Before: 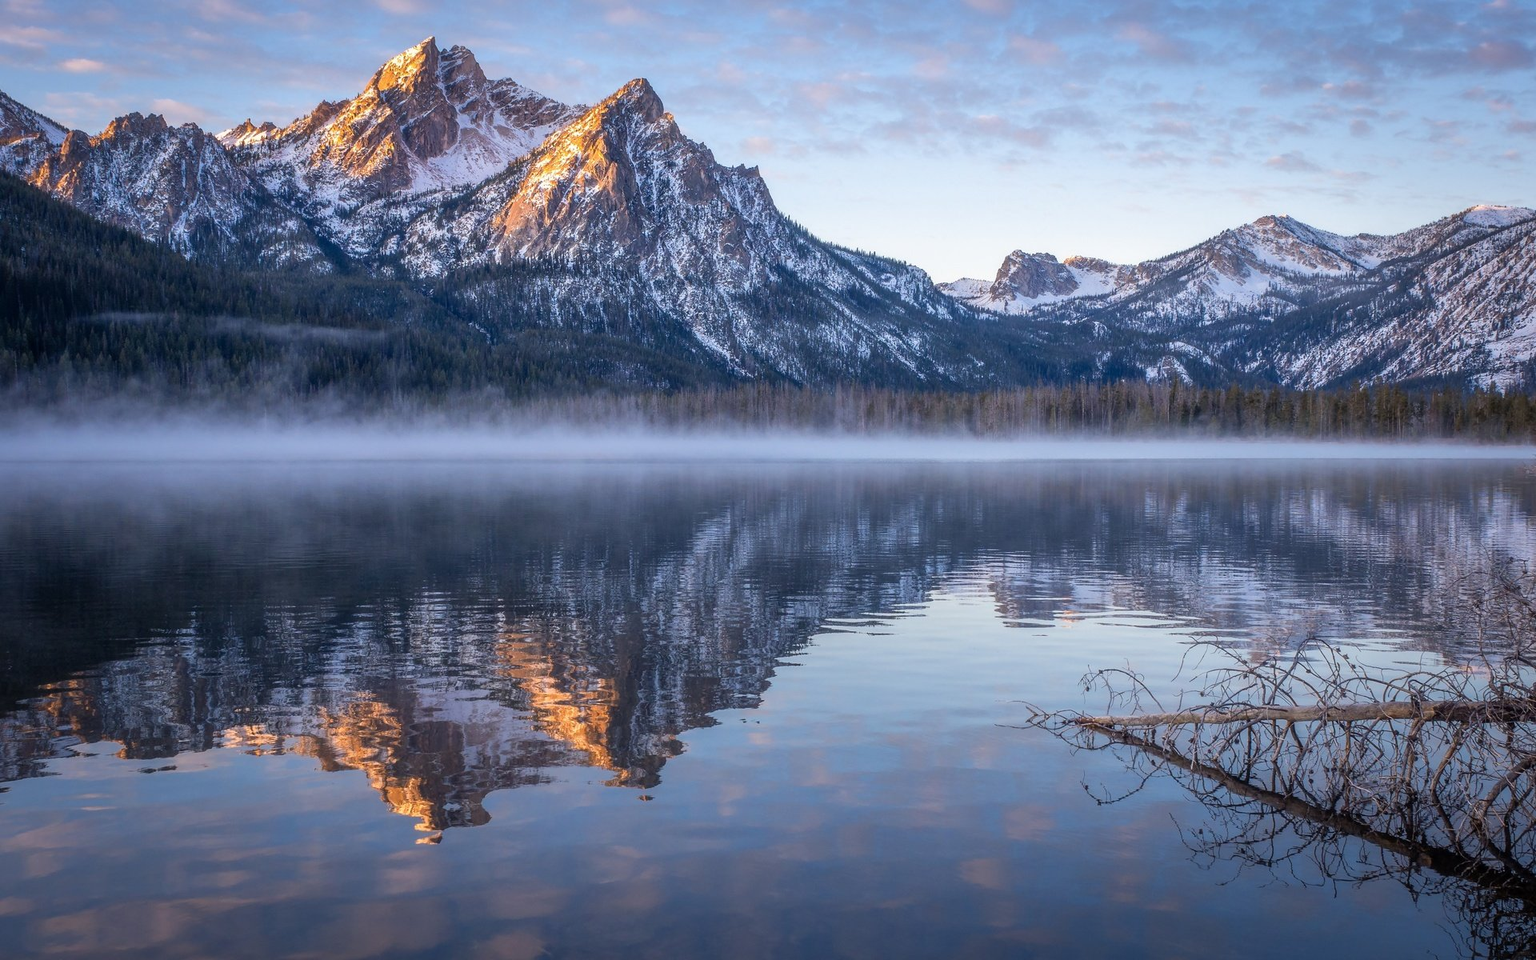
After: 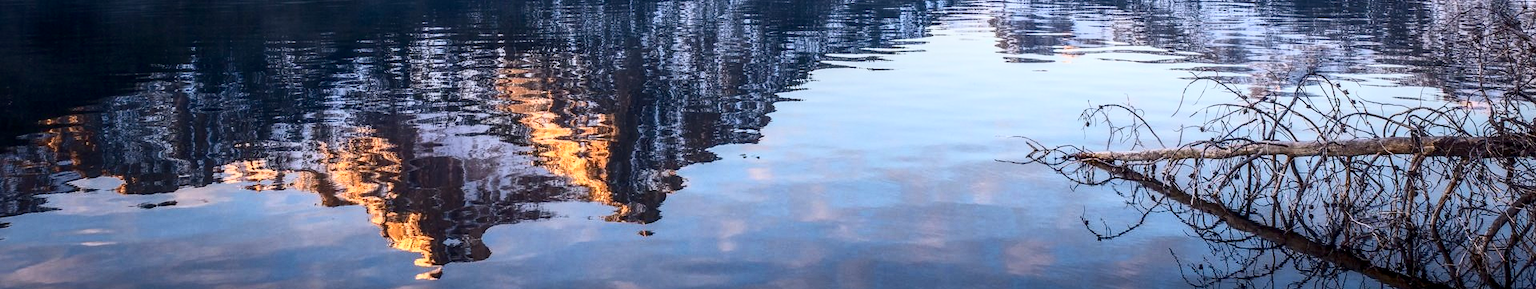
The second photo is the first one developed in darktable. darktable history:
local contrast: on, module defaults
contrast brightness saturation: contrast 0.415, brightness 0.101, saturation 0.212
crop and rotate: top 58.867%, bottom 10.953%
